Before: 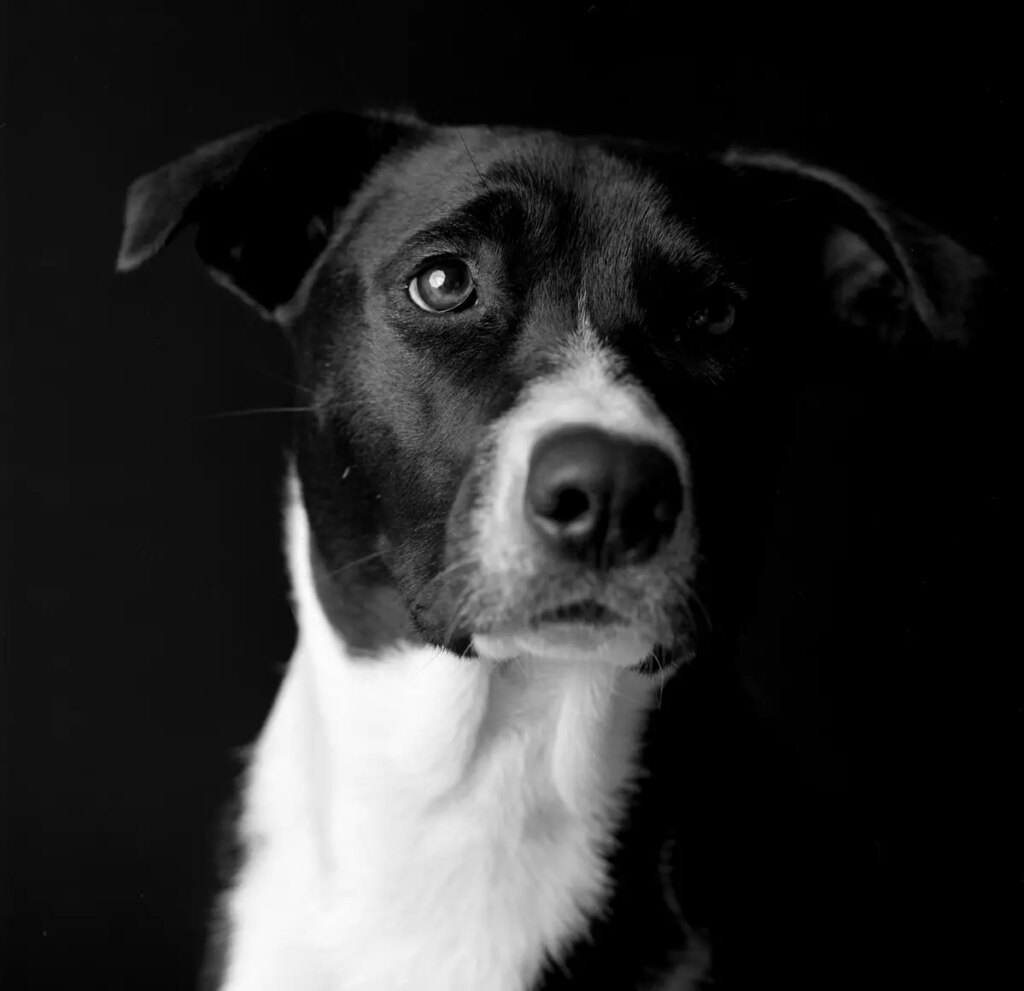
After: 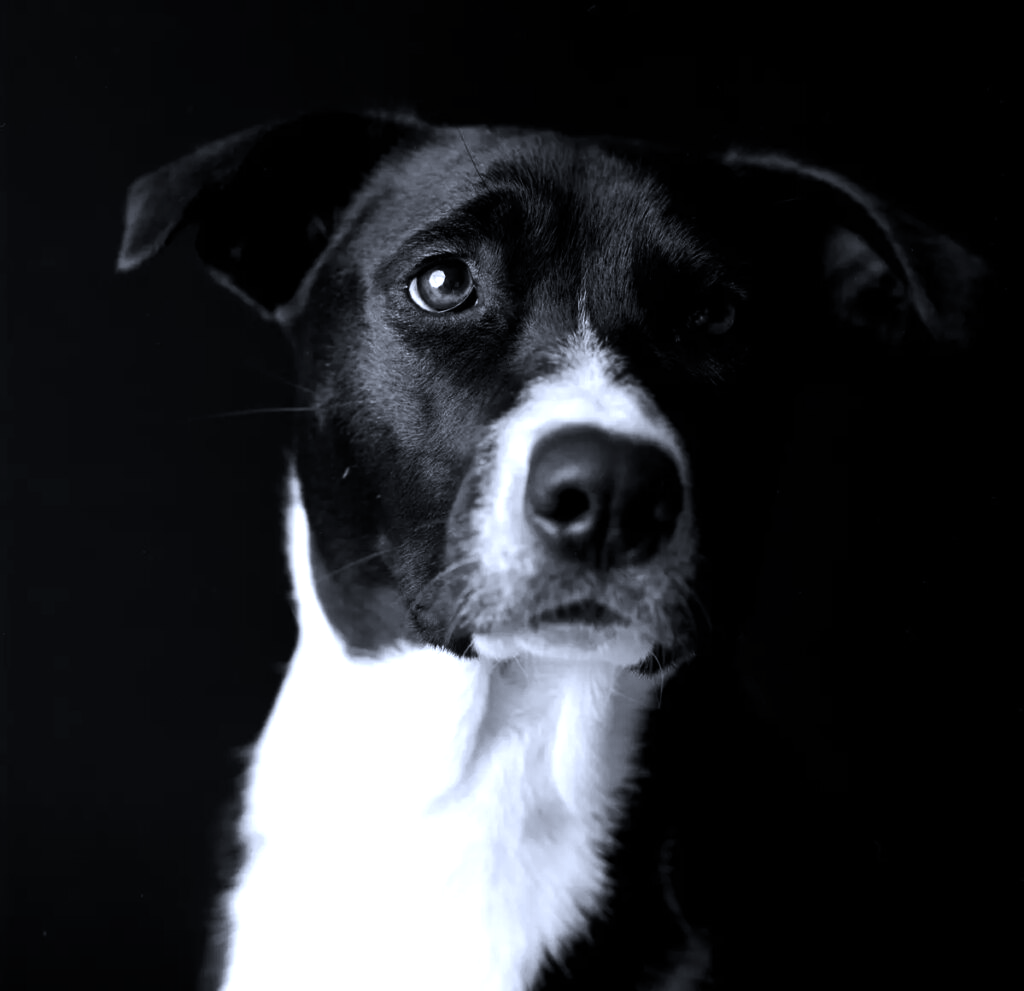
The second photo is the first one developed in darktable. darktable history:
tone equalizer: -8 EV -0.75 EV, -7 EV -0.7 EV, -6 EV -0.6 EV, -5 EV -0.4 EV, -3 EV 0.4 EV, -2 EV 0.6 EV, -1 EV 0.7 EV, +0 EV 0.75 EV, edges refinement/feathering 500, mask exposure compensation -1.57 EV, preserve details no
color calibration: illuminant as shot in camera, x 0.37, y 0.382, temperature 4313.32 K
